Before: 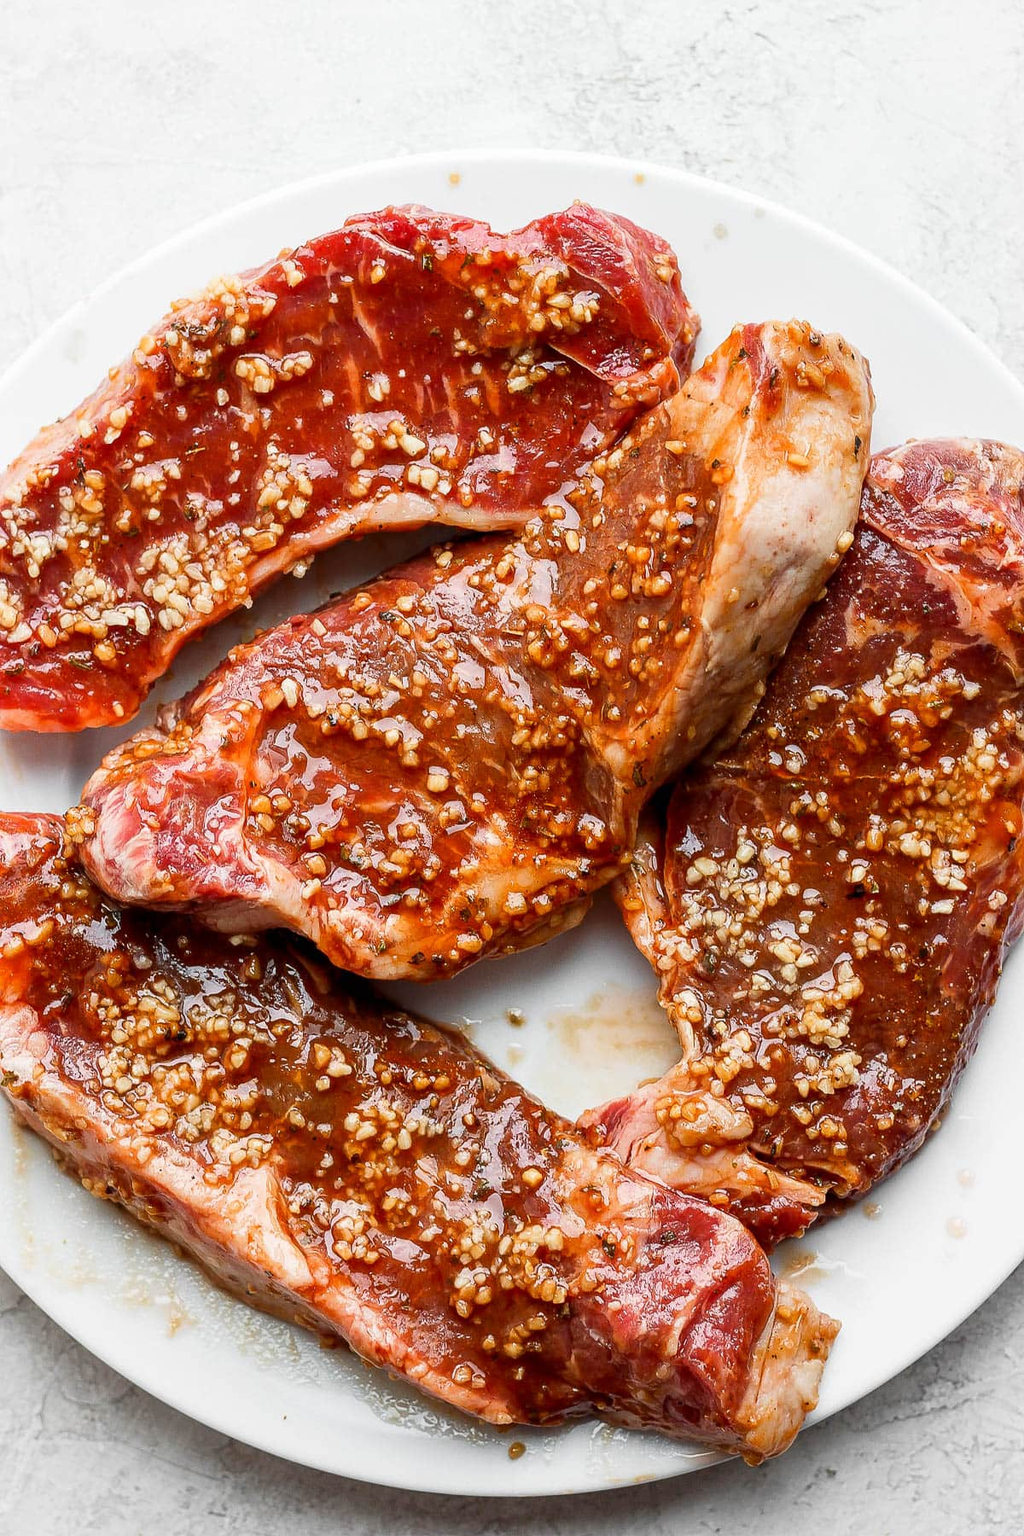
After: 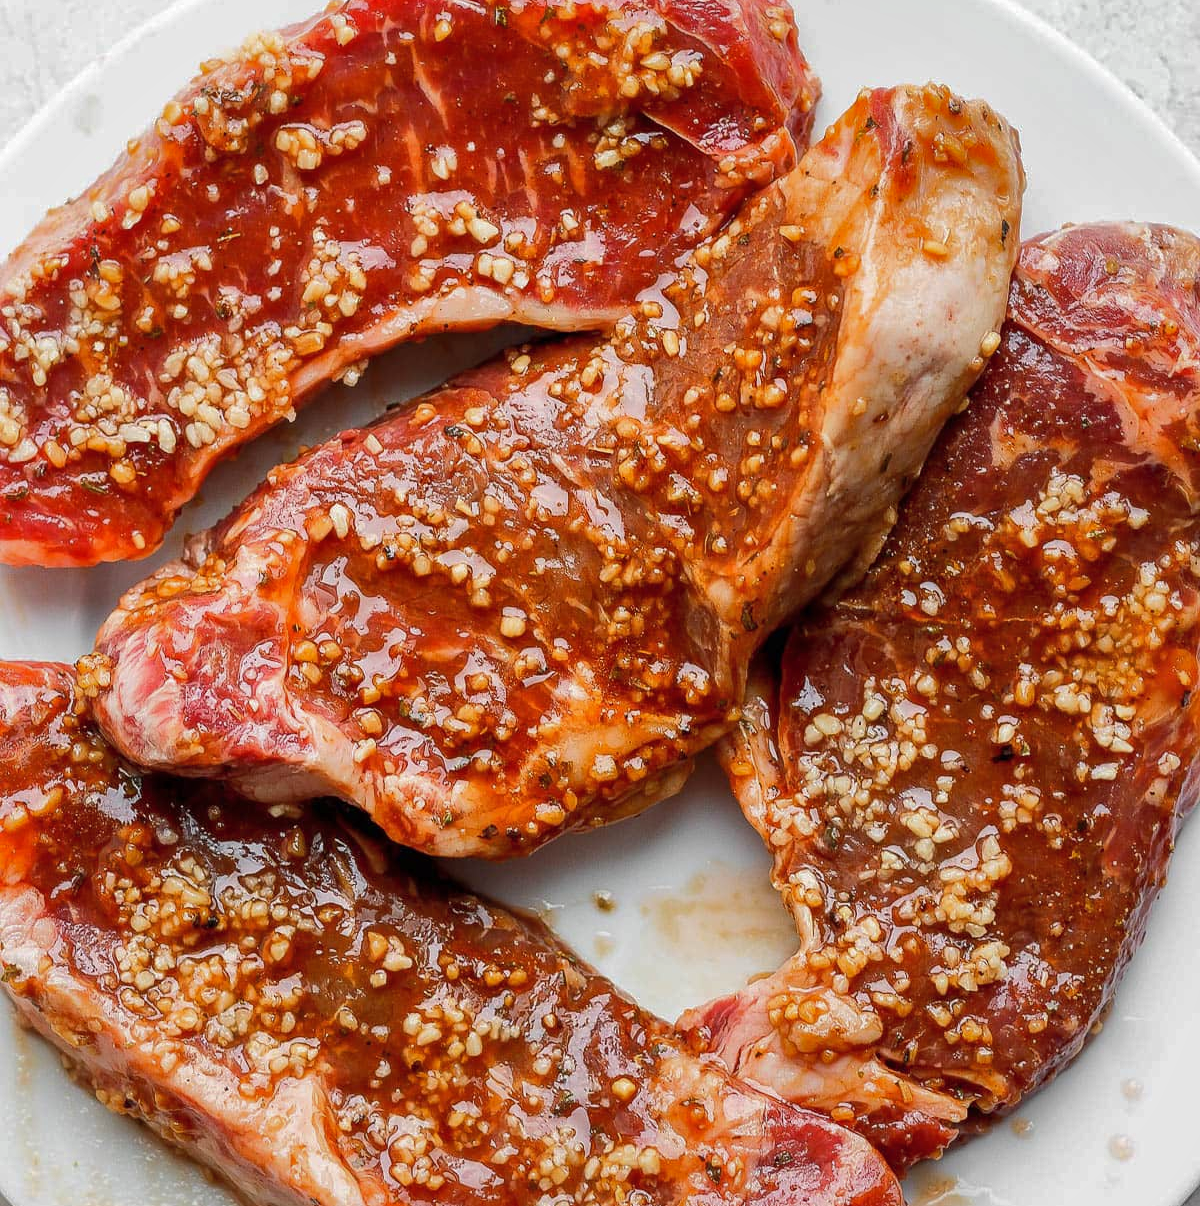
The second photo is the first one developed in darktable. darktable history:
shadows and highlights: shadows 39.98, highlights -60.02
crop: top 16.221%, bottom 16.741%
